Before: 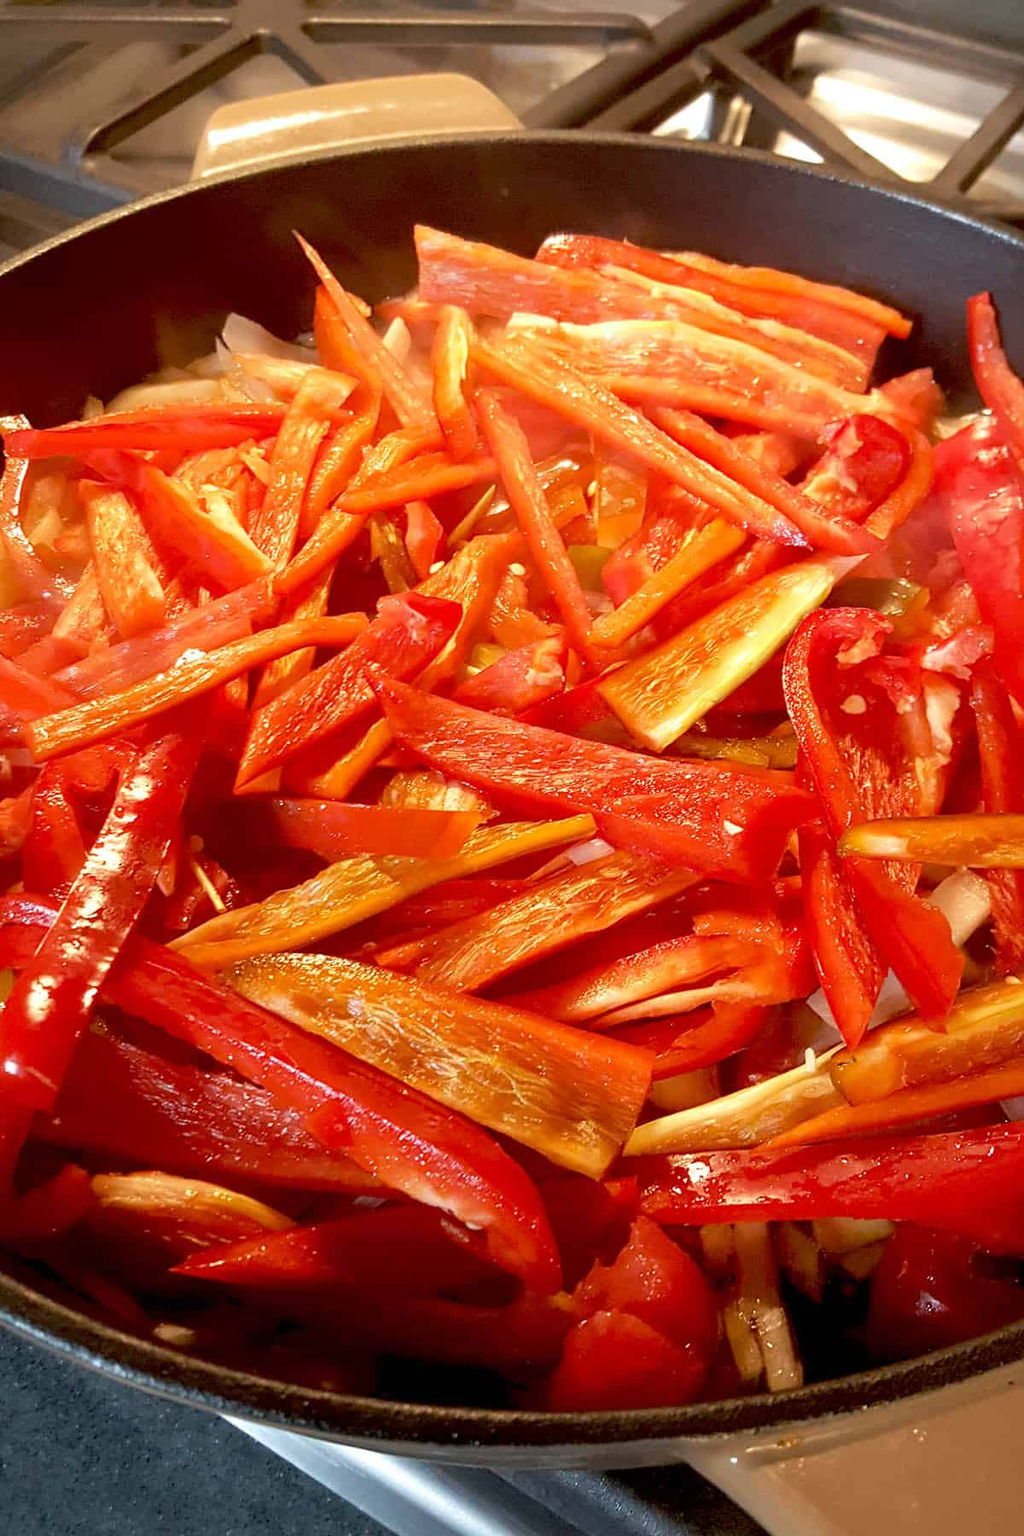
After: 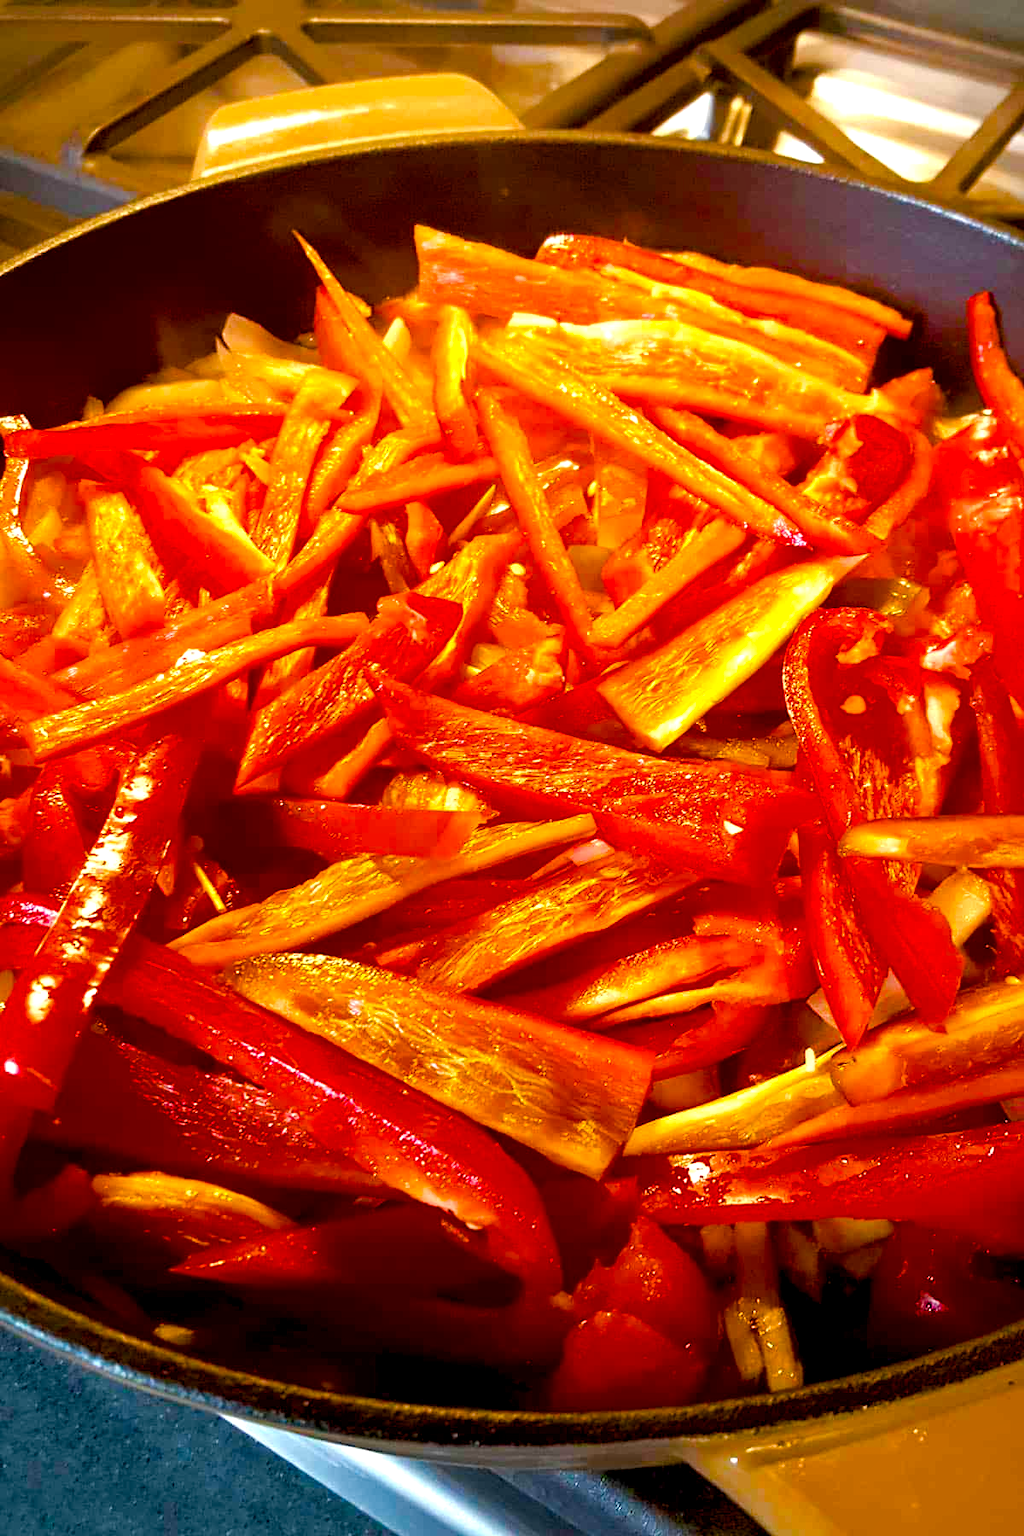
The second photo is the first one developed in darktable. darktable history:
local contrast: highlights 61%, shadows 106%, detail 107%, midtone range 0.529
color balance rgb: linear chroma grading › shadows 10%, linear chroma grading › highlights 10%, linear chroma grading › global chroma 15%, linear chroma grading › mid-tones 15%, perceptual saturation grading › global saturation 40%, perceptual saturation grading › highlights -25%, perceptual saturation grading › mid-tones 35%, perceptual saturation grading › shadows 35%, perceptual brilliance grading › global brilliance 11.29%, global vibrance 11.29%
